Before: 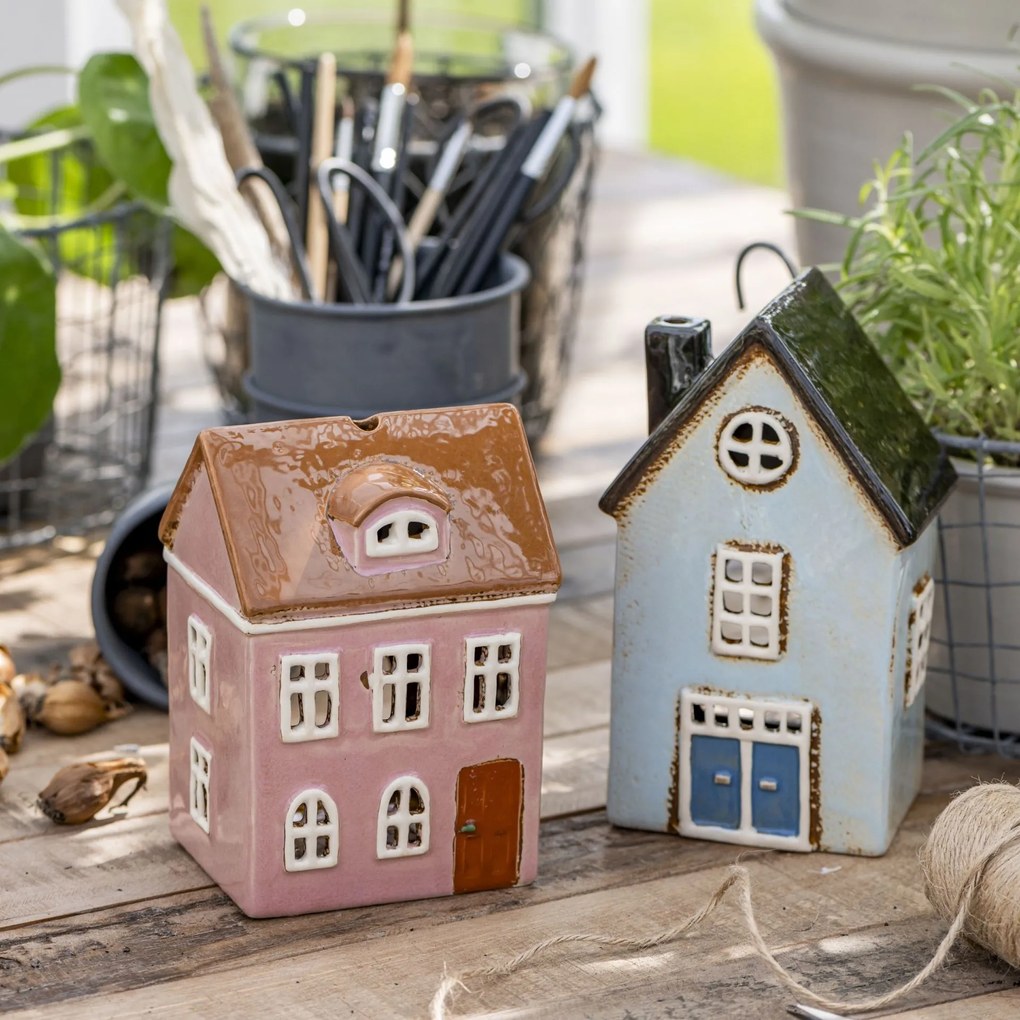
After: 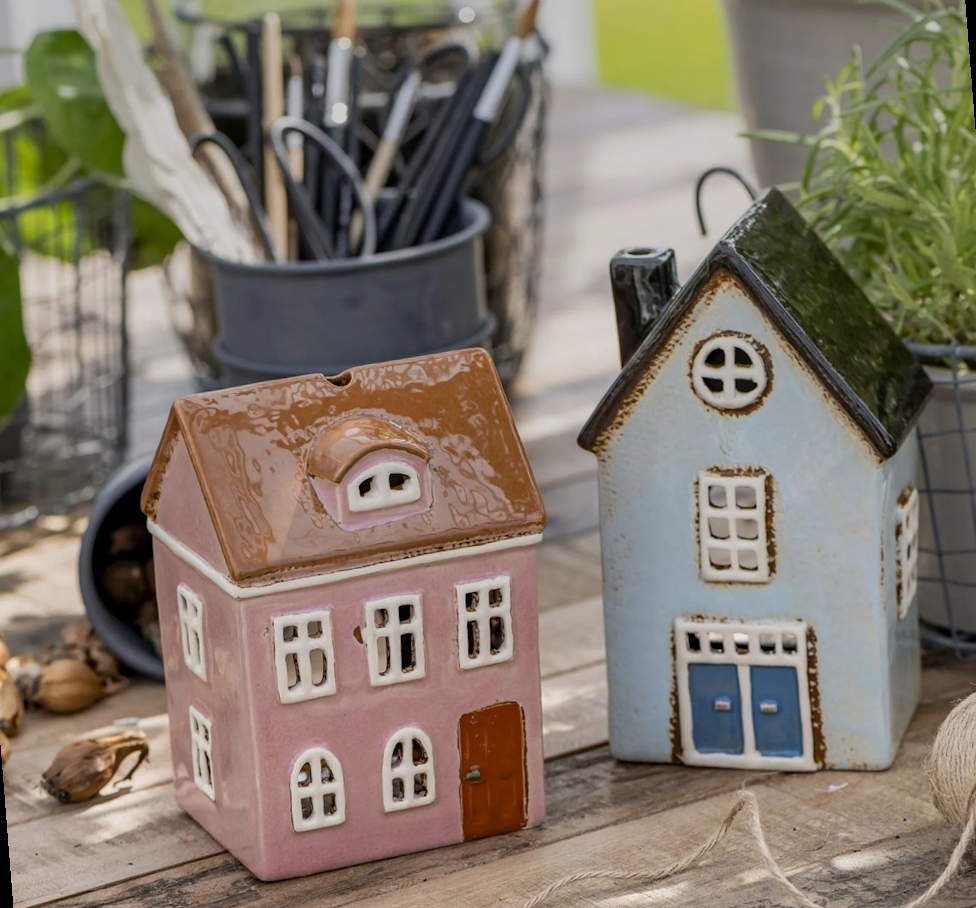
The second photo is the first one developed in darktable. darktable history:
rotate and perspective: rotation -4.57°, crop left 0.054, crop right 0.944, crop top 0.087, crop bottom 0.914
exposure: black level correction 0.001, exposure -0.125 EV, compensate exposure bias true, compensate highlight preservation false
tone equalizer: on, module defaults
graduated density: on, module defaults
